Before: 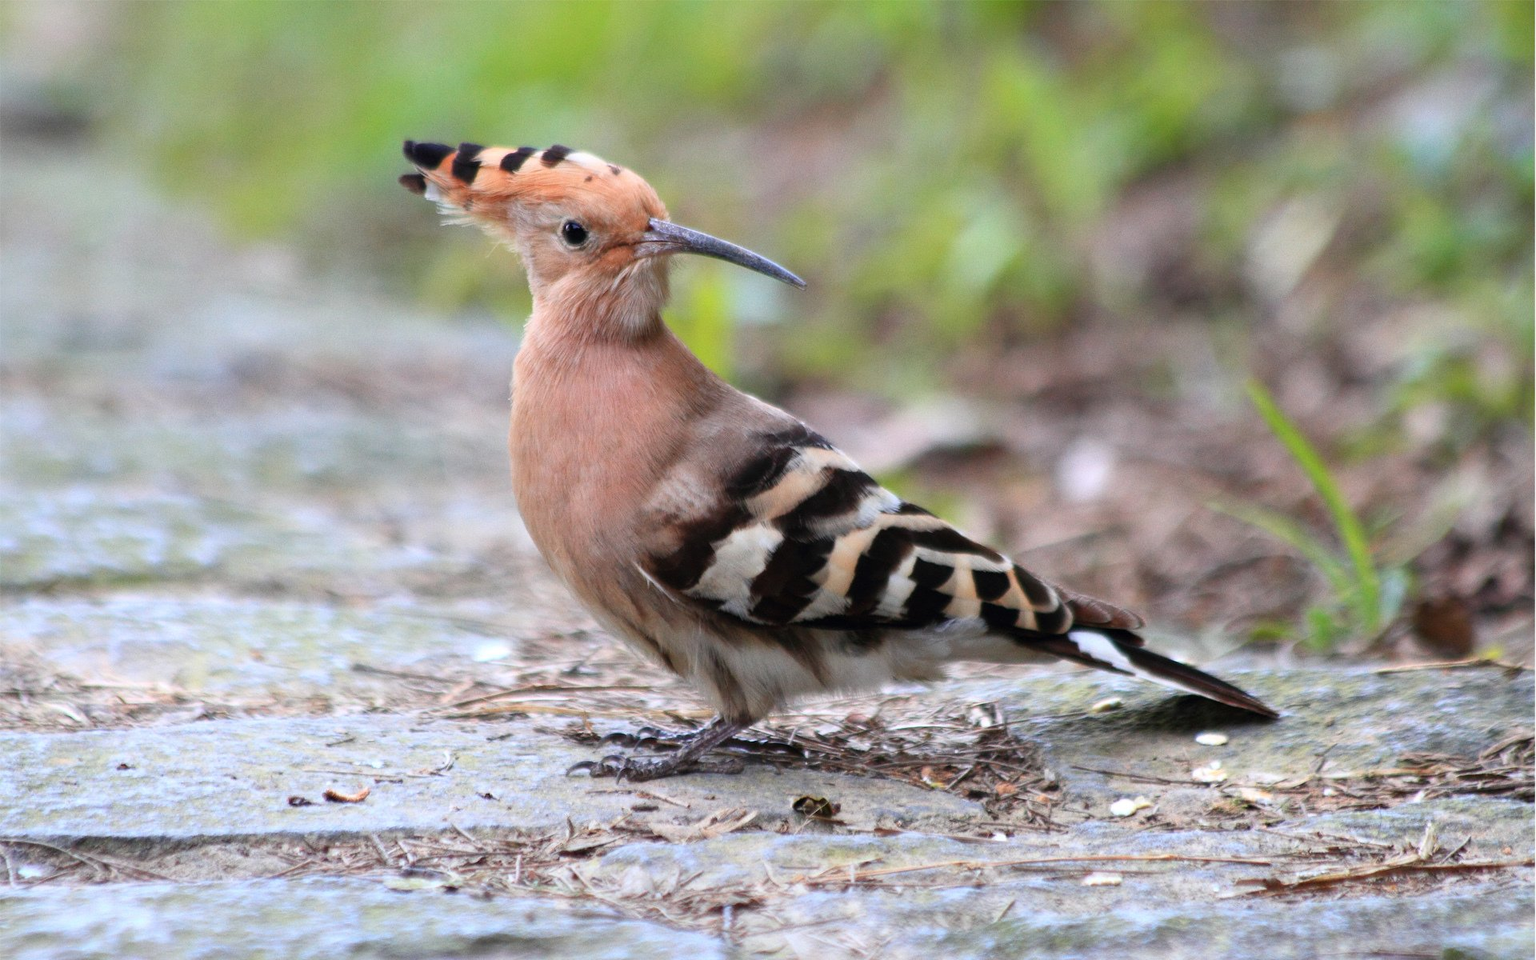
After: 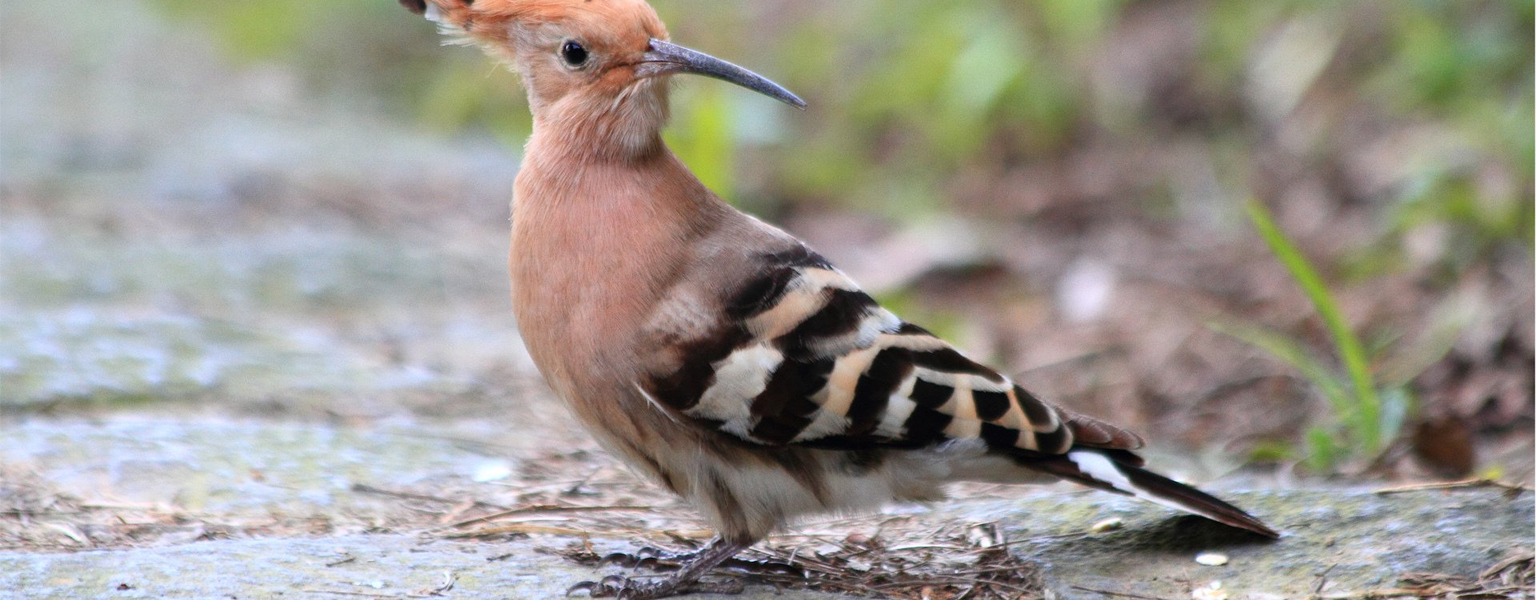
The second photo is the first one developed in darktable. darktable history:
crop: top 18.75%, bottom 18.75%
